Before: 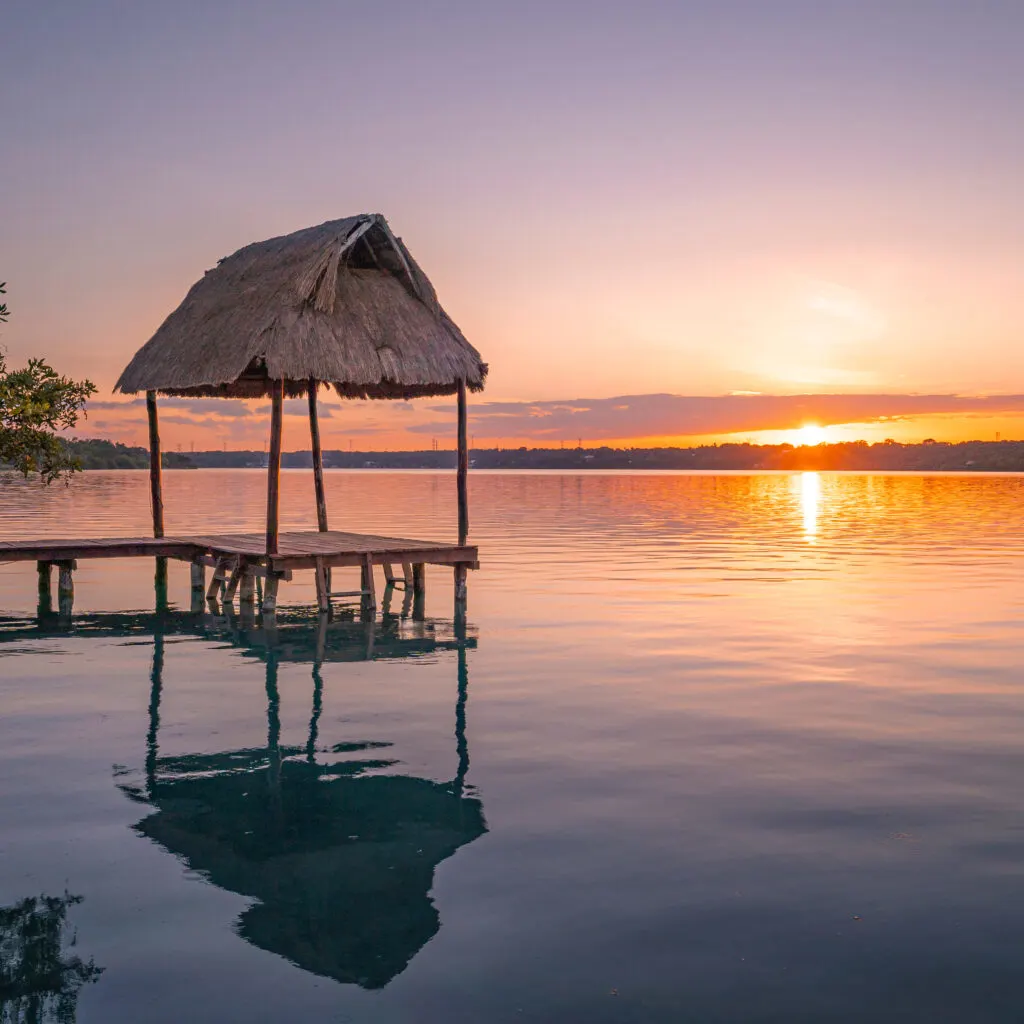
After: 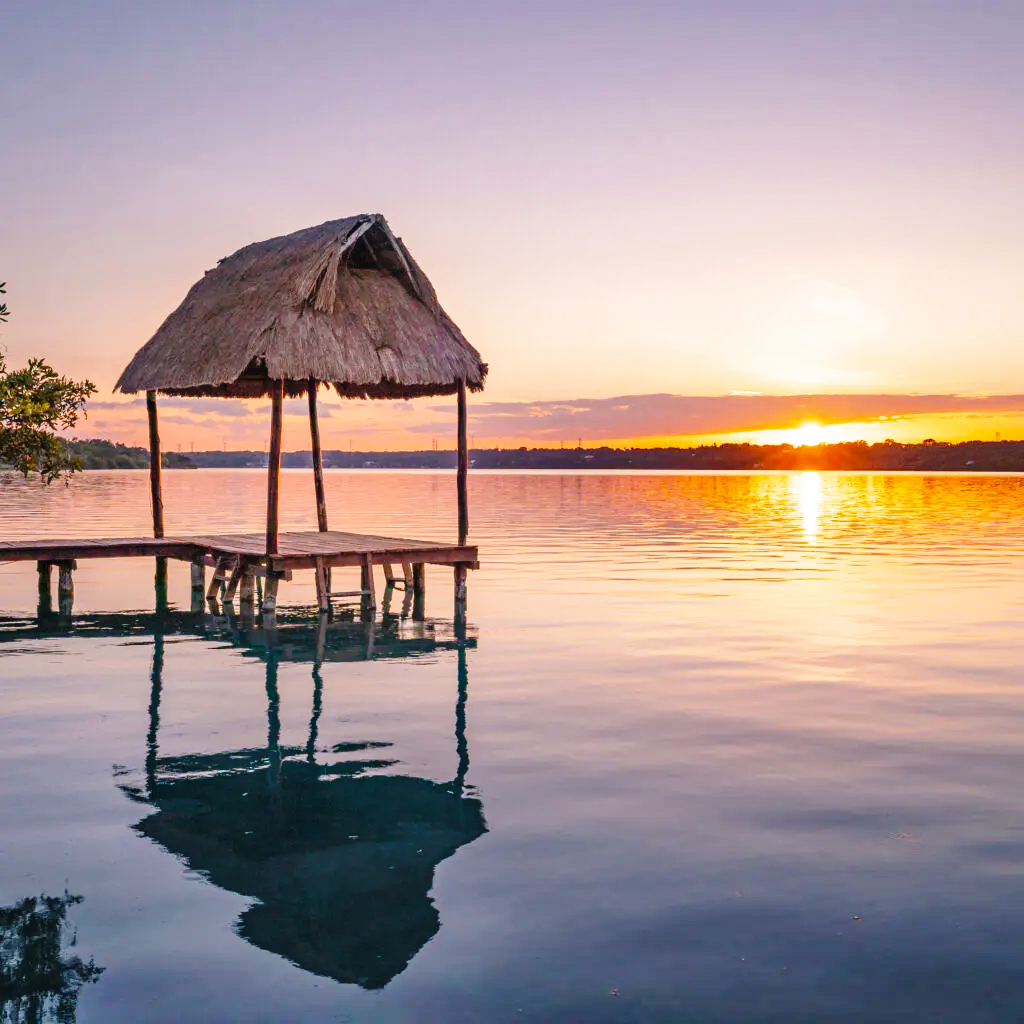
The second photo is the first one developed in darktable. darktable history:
base curve: curves: ch0 [(0, 0) (0.028, 0.03) (0.121, 0.232) (0.46, 0.748) (0.859, 0.968) (1, 1)], preserve colors none
shadows and highlights: low approximation 0.01, soften with gaussian
